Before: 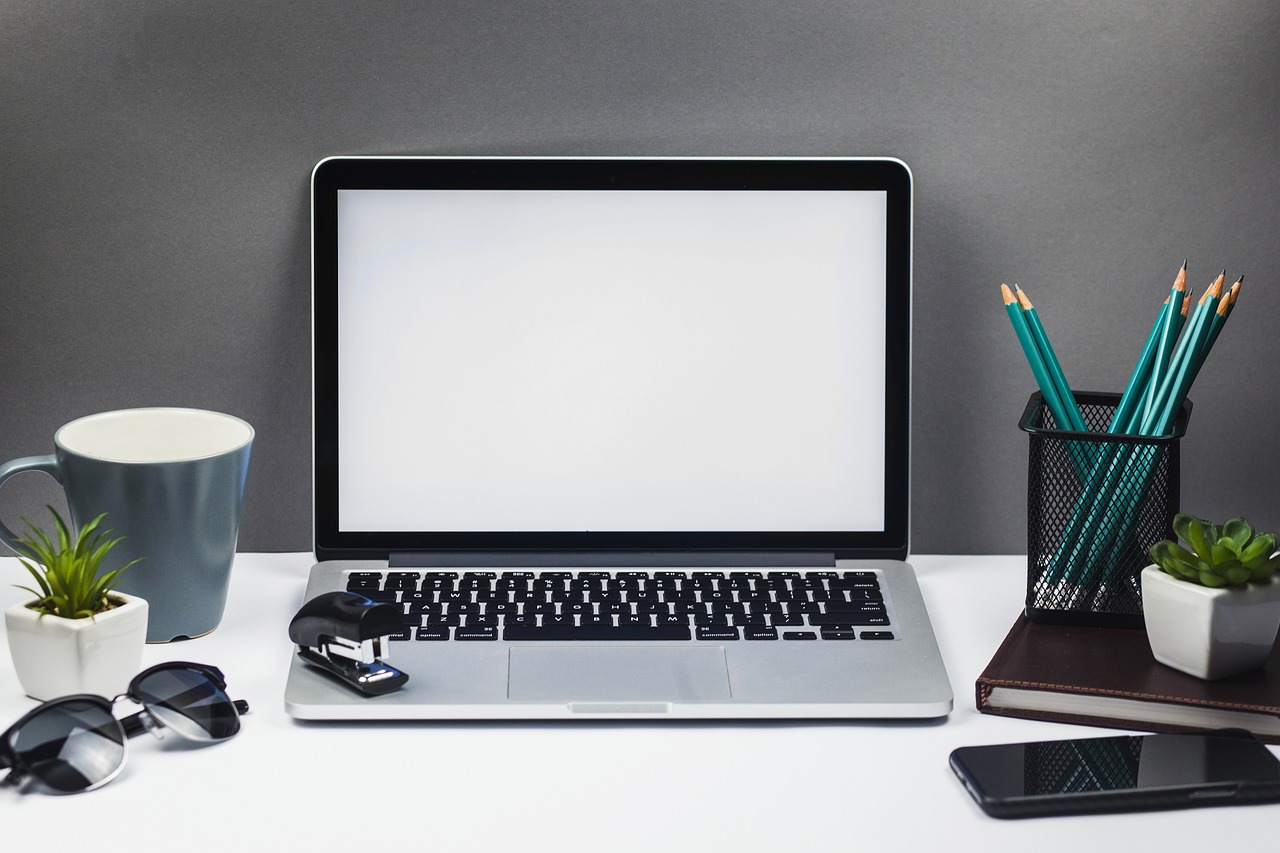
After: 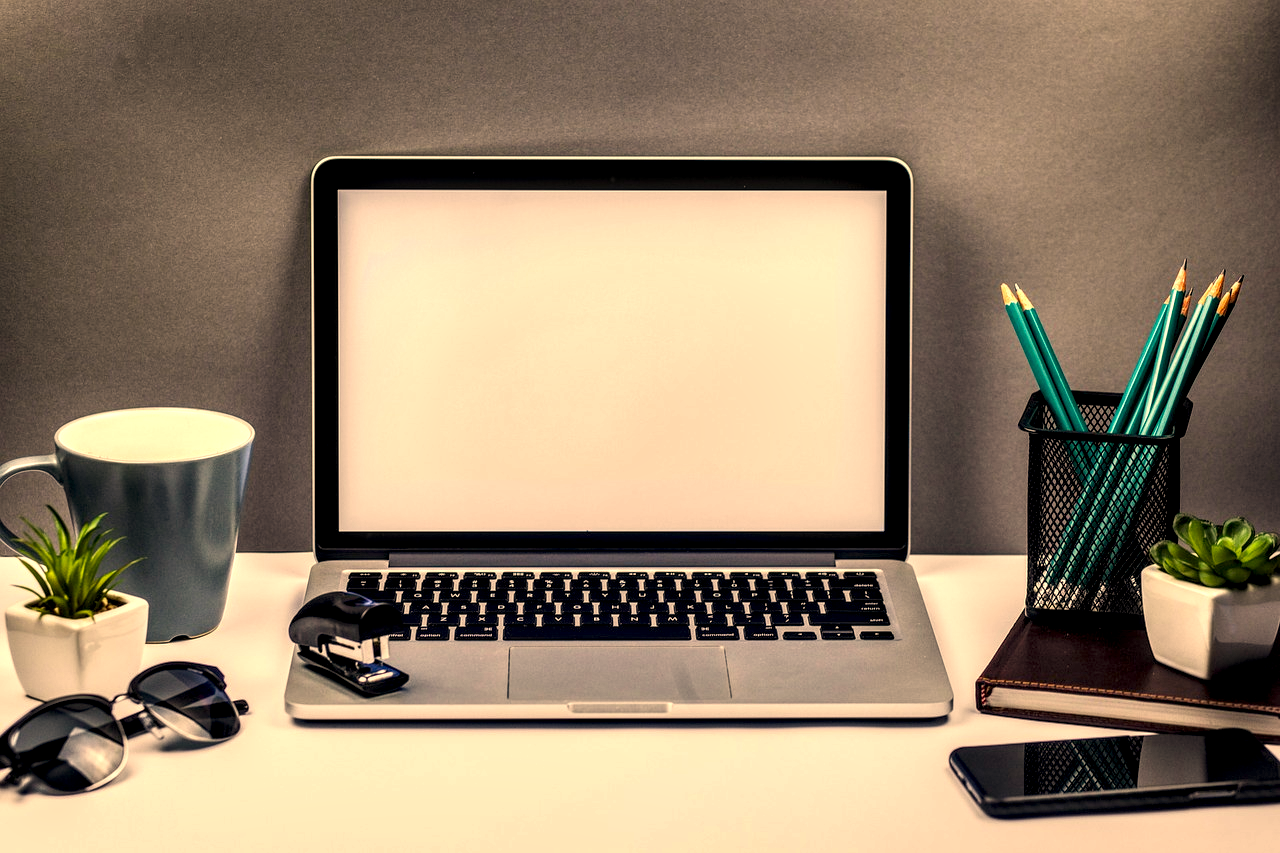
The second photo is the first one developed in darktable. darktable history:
shadows and highlights: shadows 33.37, highlights -45.77, compress 49.68%, soften with gaussian
local contrast: detail 203%
color correction: highlights a* 14.77, highlights b* 31.53
